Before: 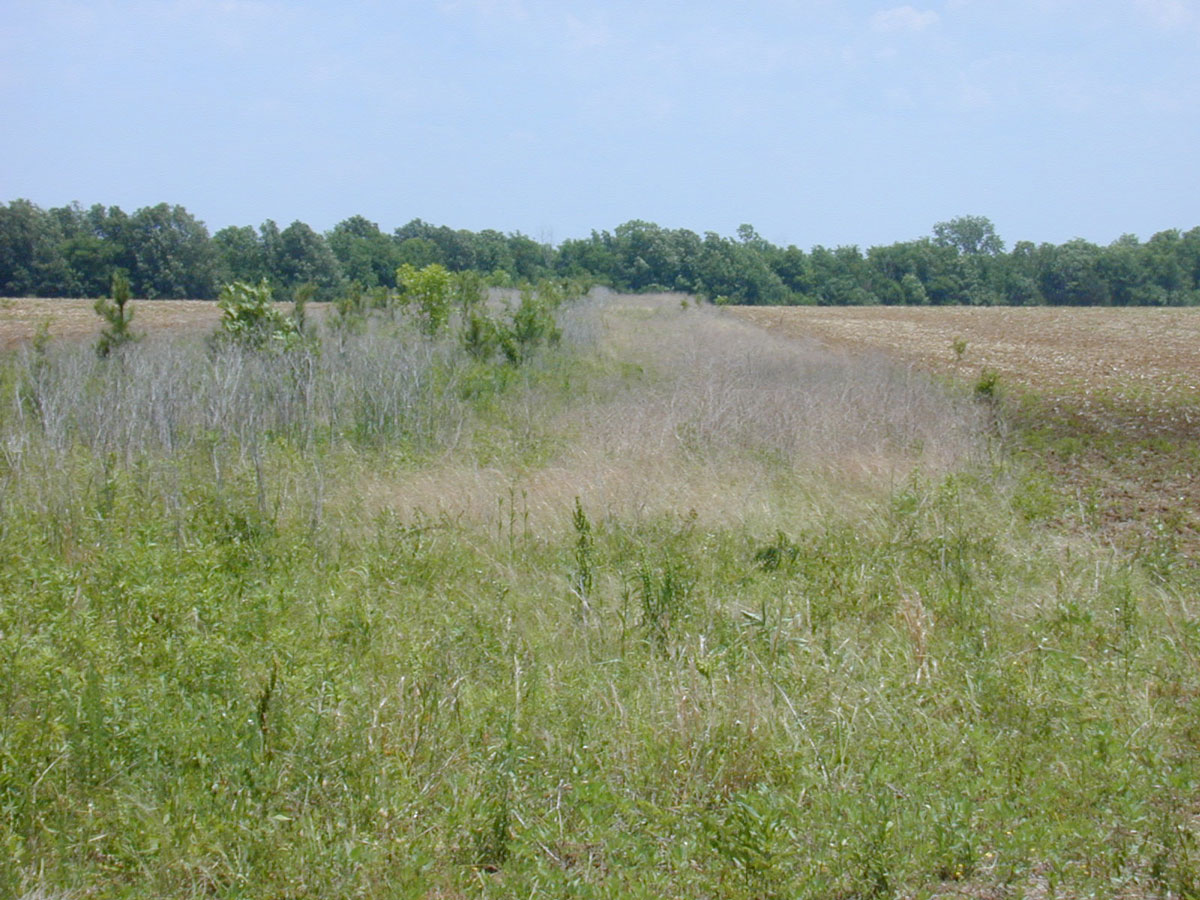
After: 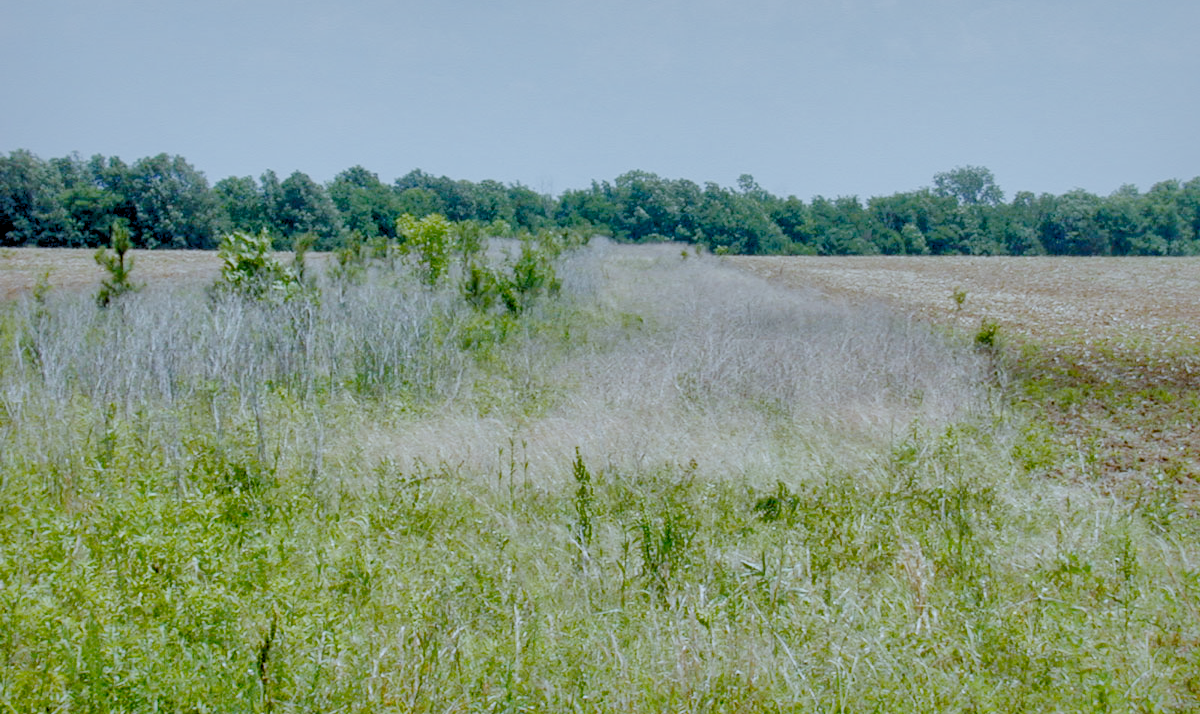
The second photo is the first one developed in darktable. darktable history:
crop and rotate: top 5.661%, bottom 14.909%
exposure: exposure 0.401 EV, compensate highlight preservation false
local contrast: detail 130%
color correction: highlights a* -4.22, highlights b* -11.04
shadows and highlights: shadows 60.44, highlights -59.9
filmic rgb: black relative exposure -2.99 EV, white relative exposure 4.56 EV, hardness 1.7, contrast 1.267, add noise in highlights 0.002, preserve chrominance no, color science v3 (2019), use custom middle-gray values true, contrast in highlights soft
